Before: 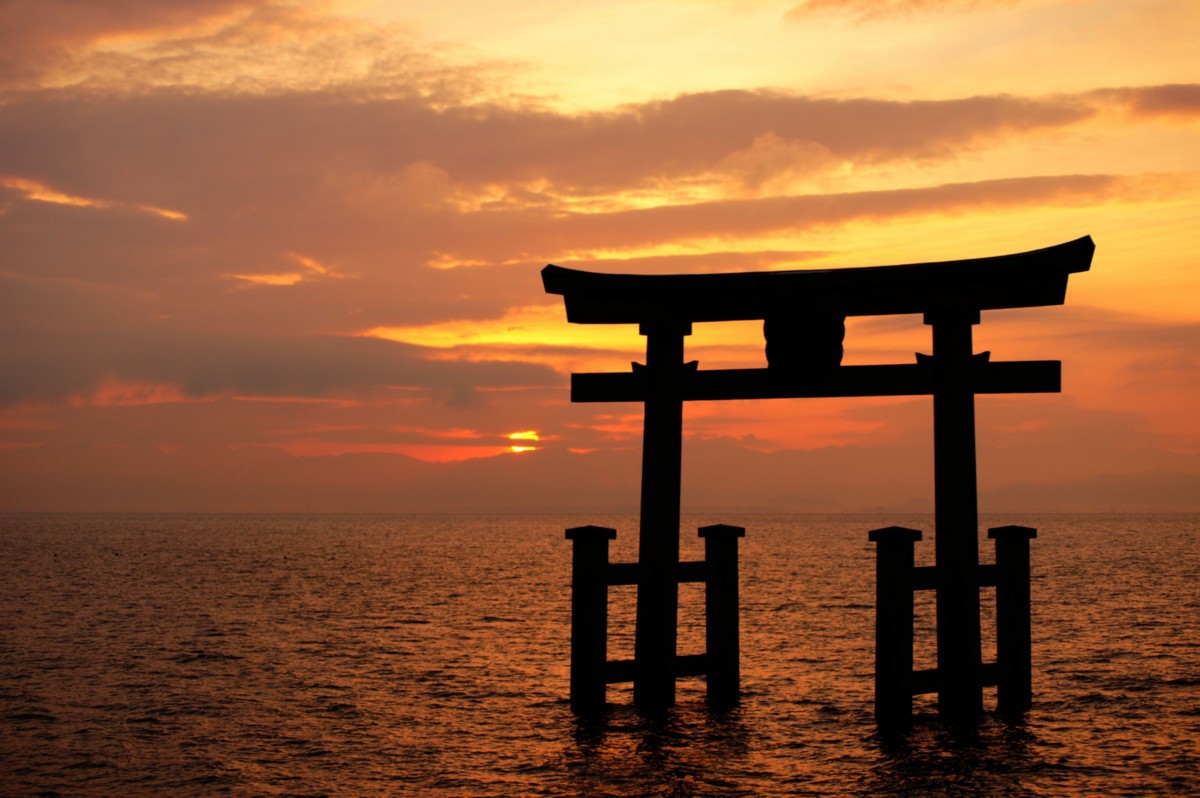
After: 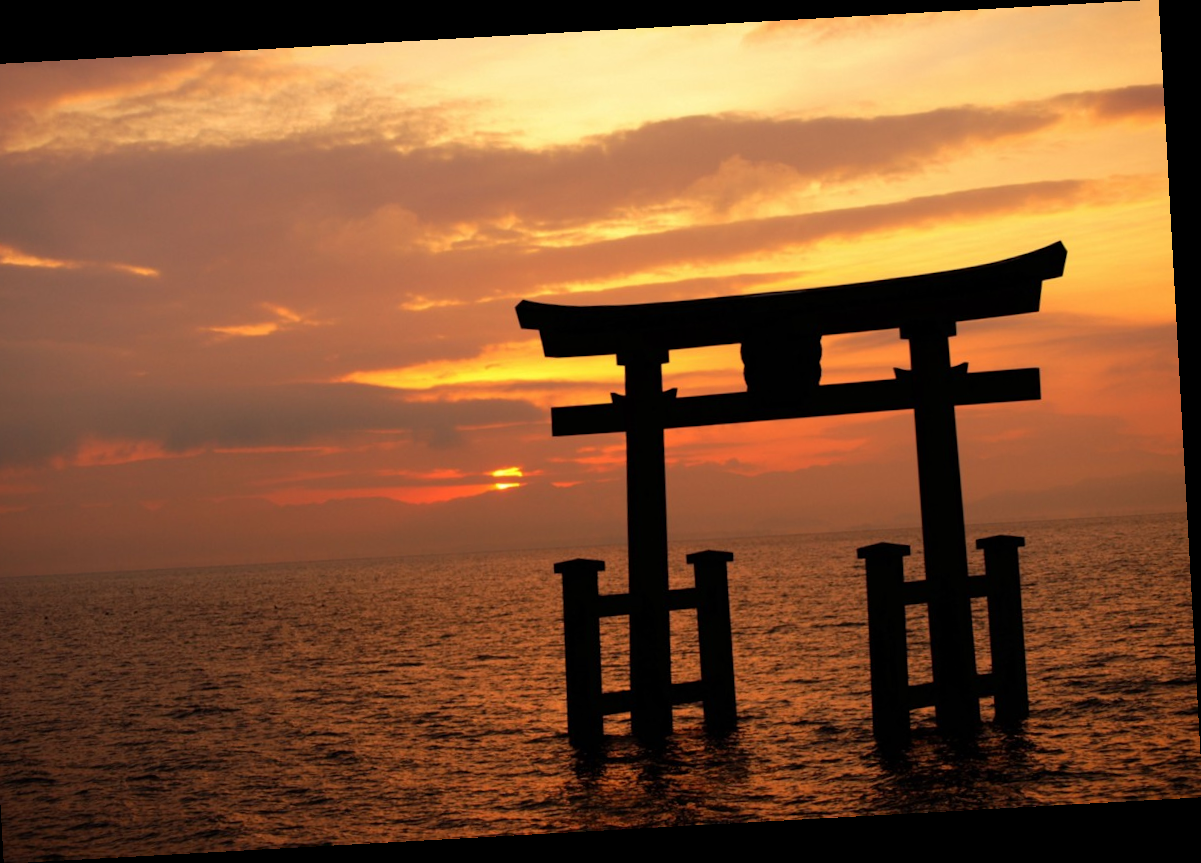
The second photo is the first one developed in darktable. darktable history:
rotate and perspective: rotation -3.18°, automatic cropping off
crop and rotate: left 3.238%
